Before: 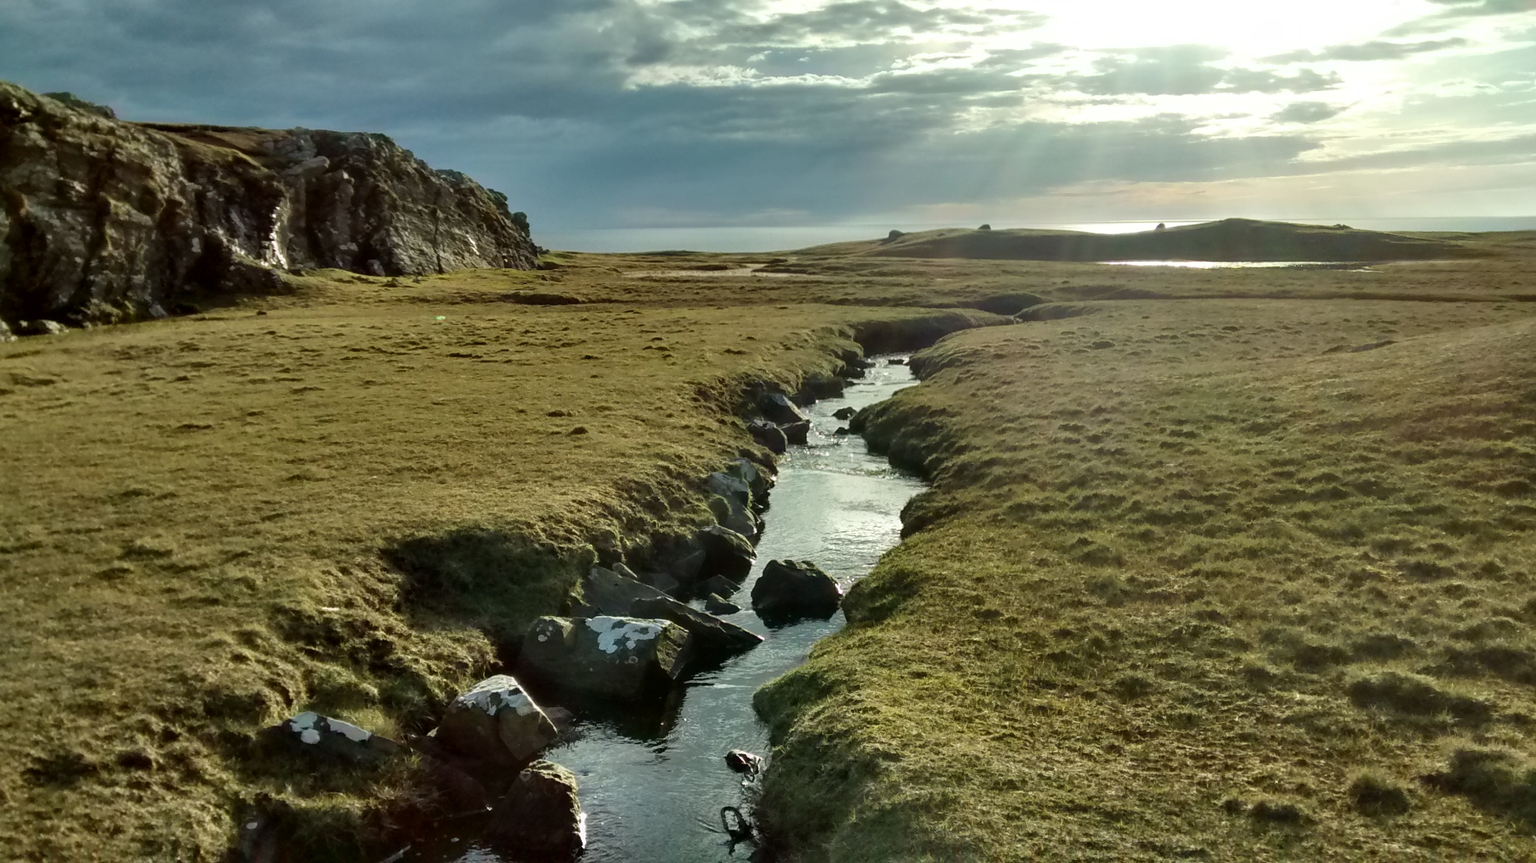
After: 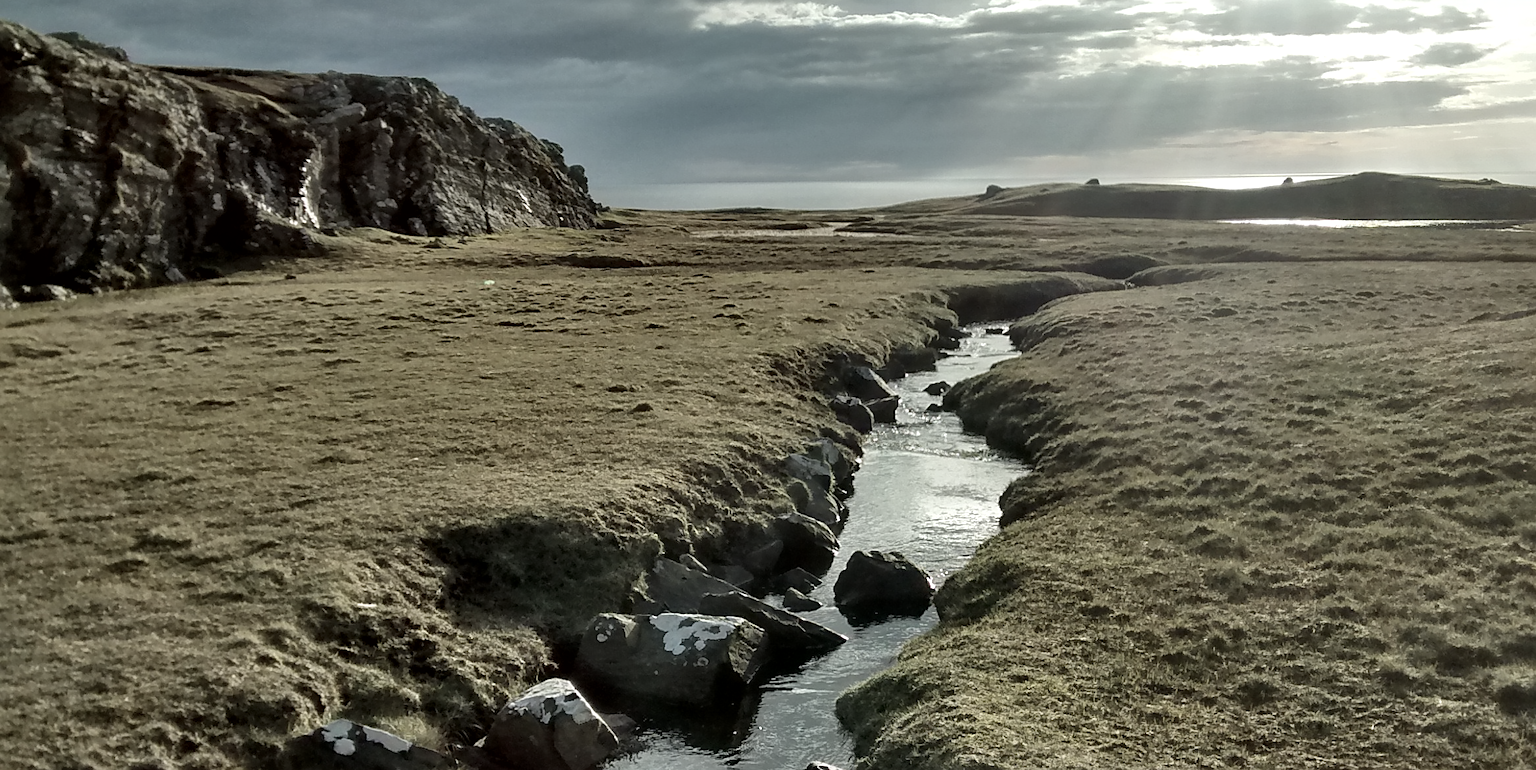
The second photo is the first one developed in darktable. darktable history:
color zones: curves: ch1 [(0, 0.292) (0.001, 0.292) (0.2, 0.264) (0.4, 0.248) (0.6, 0.248) (0.8, 0.264) (0.999, 0.292) (1, 0.292)]
sharpen: on, module defaults
local contrast: mode bilateral grid, contrast 19, coarseness 51, detail 128%, midtone range 0.2
crop: top 7.41%, right 9.862%, bottom 12.078%
